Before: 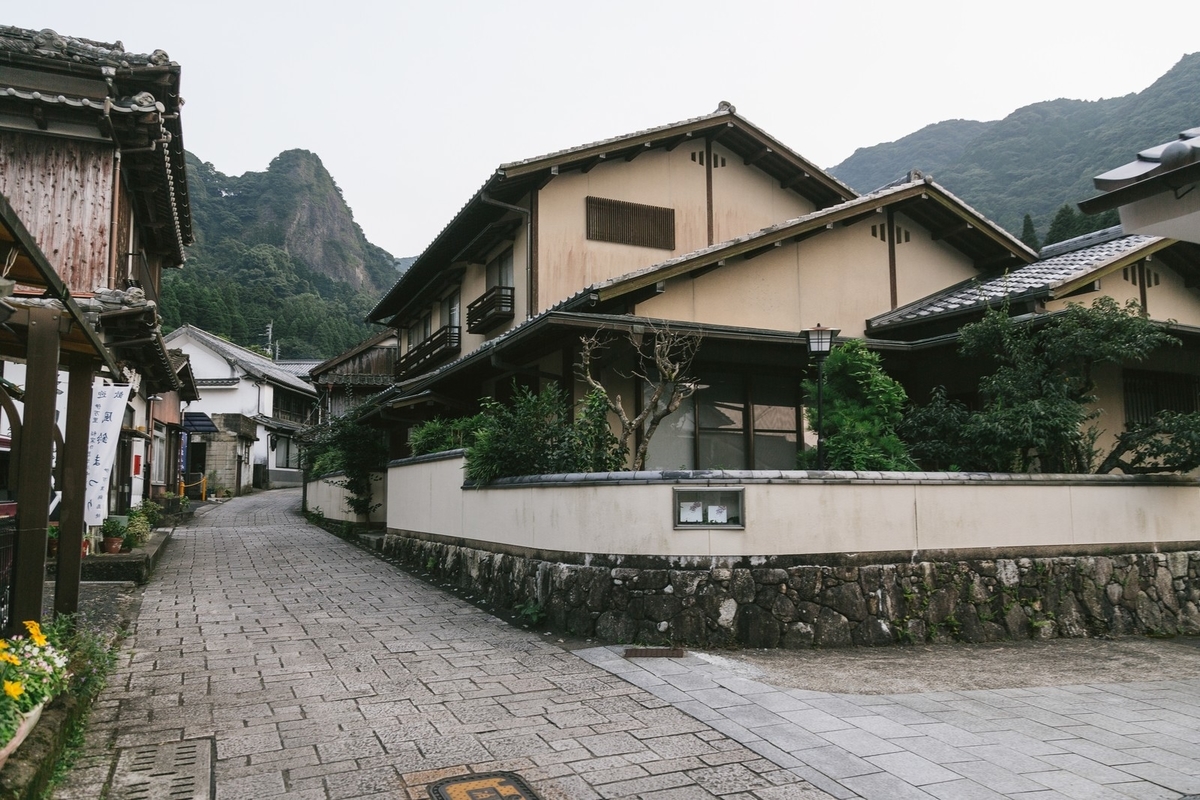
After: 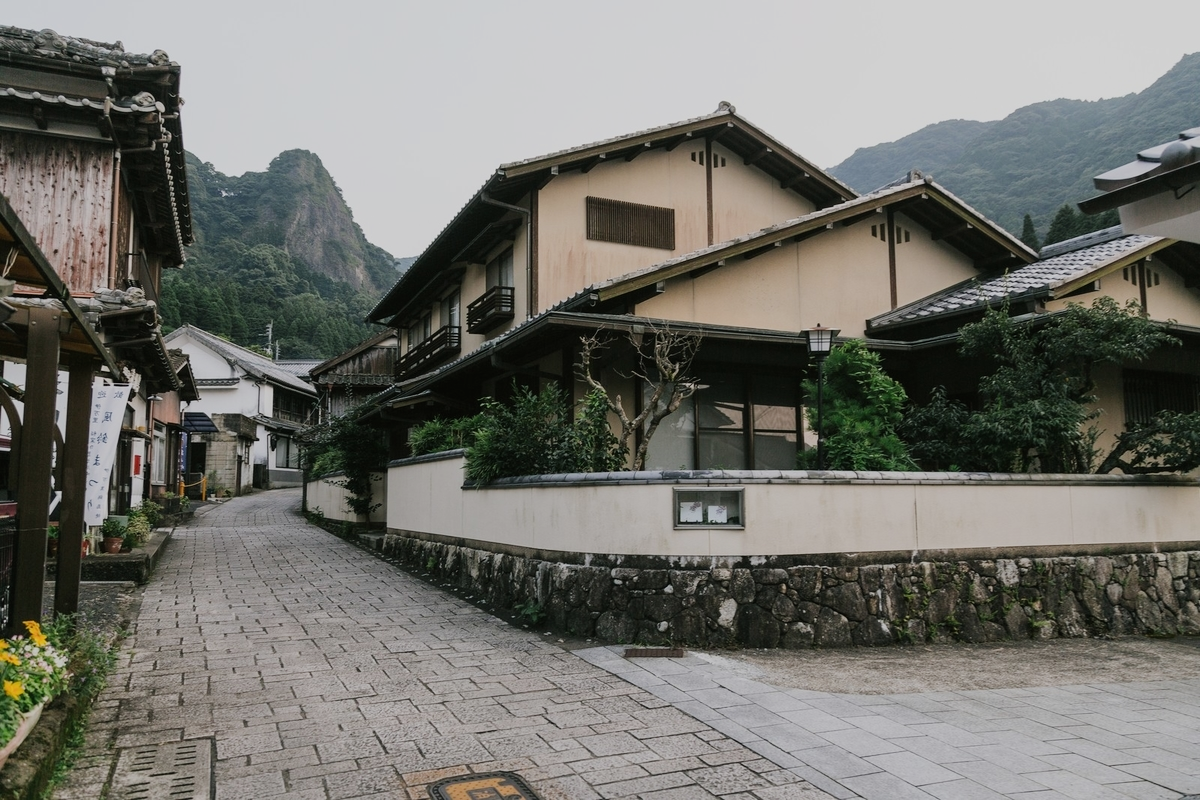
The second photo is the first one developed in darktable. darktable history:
filmic rgb: black relative exposure -7.65 EV, white relative exposure 4.56 EV, hardness 3.61, contrast in shadows safe
